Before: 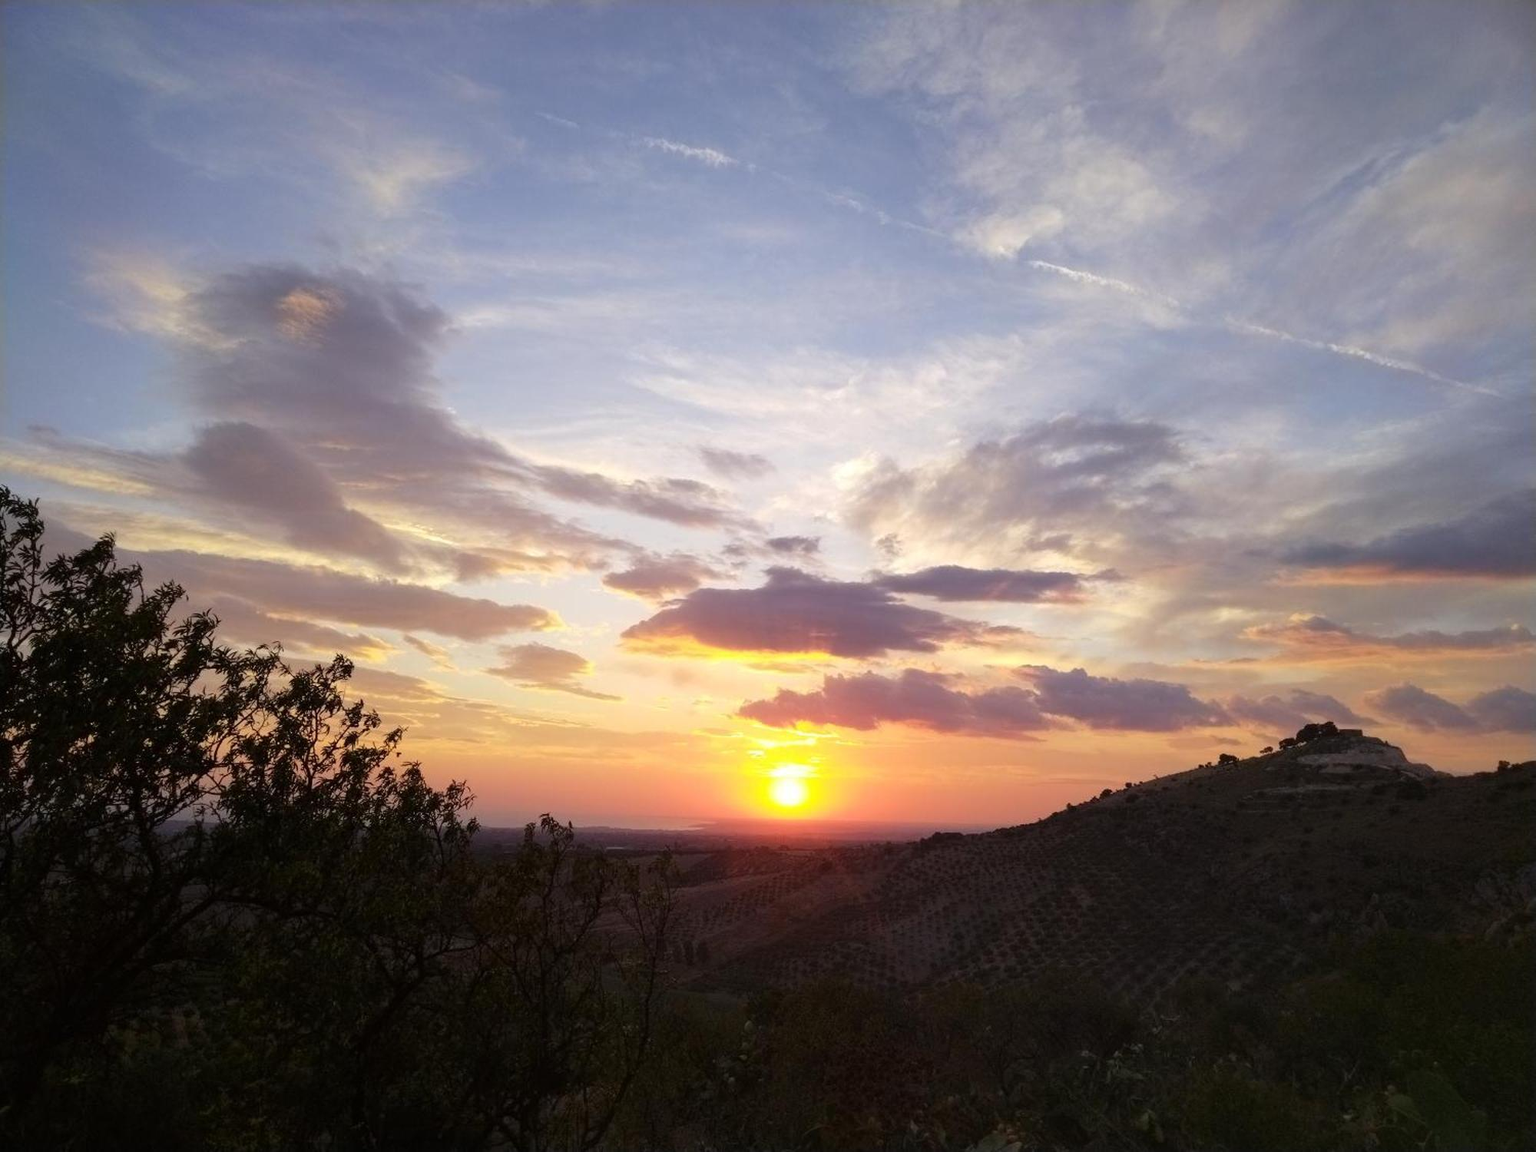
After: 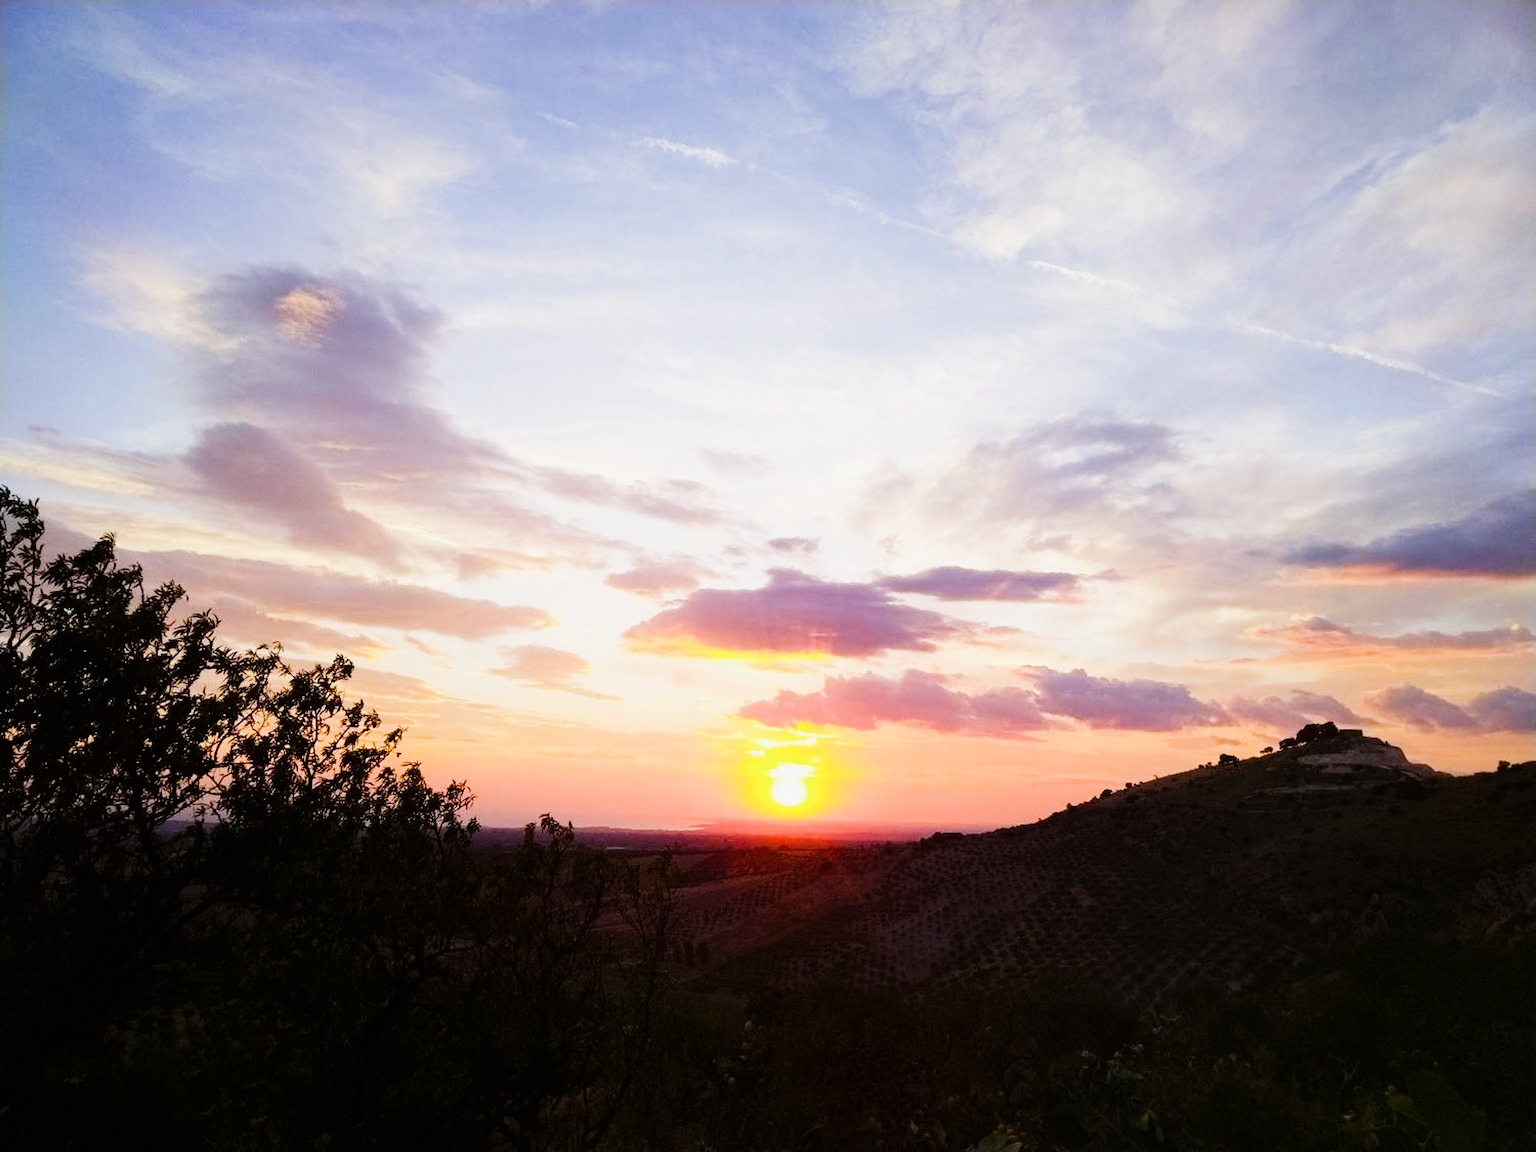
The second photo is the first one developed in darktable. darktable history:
color balance rgb: linear chroma grading › global chroma 16.62%, perceptual saturation grading › highlights -8.63%, perceptual saturation grading › mid-tones 18.66%, perceptual saturation grading › shadows 28.49%, perceptual brilliance grading › highlights 14.22%, perceptual brilliance grading › shadows -18.96%, global vibrance 27.71%
denoise (profiled): strength 1.2, preserve shadows 0, a [-1, 0, 0], y [[0.5 ×7] ×4, [0 ×7], [0.5 ×7]], compensate highlight preservation false
exposure: black level correction 0, exposure 0.7 EV, compensate exposure bias true, compensate highlight preservation false
sigmoid: on, module defaults
